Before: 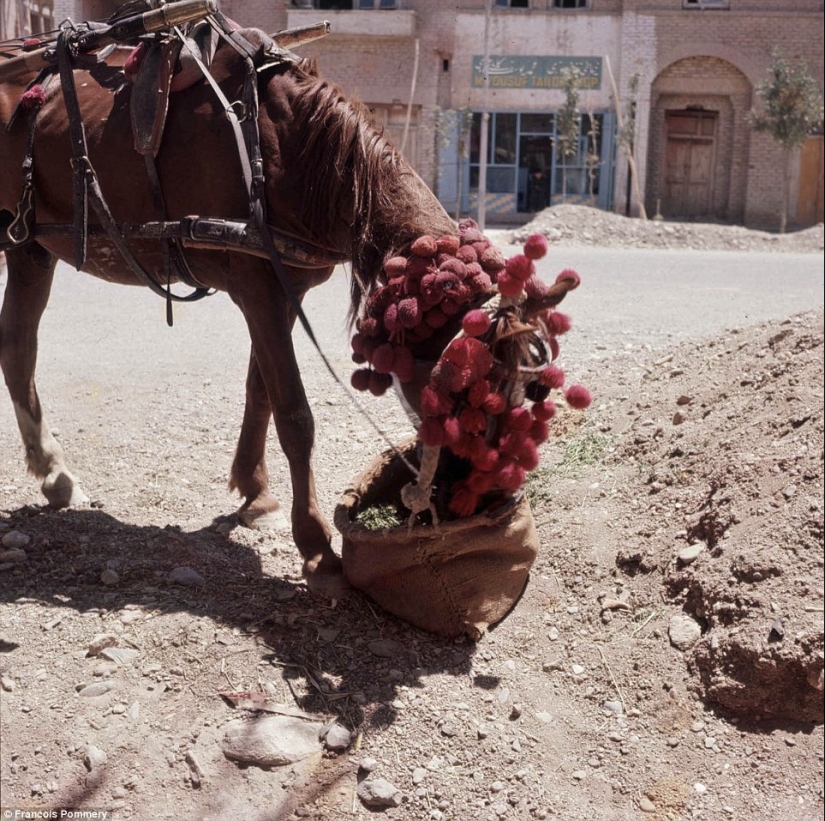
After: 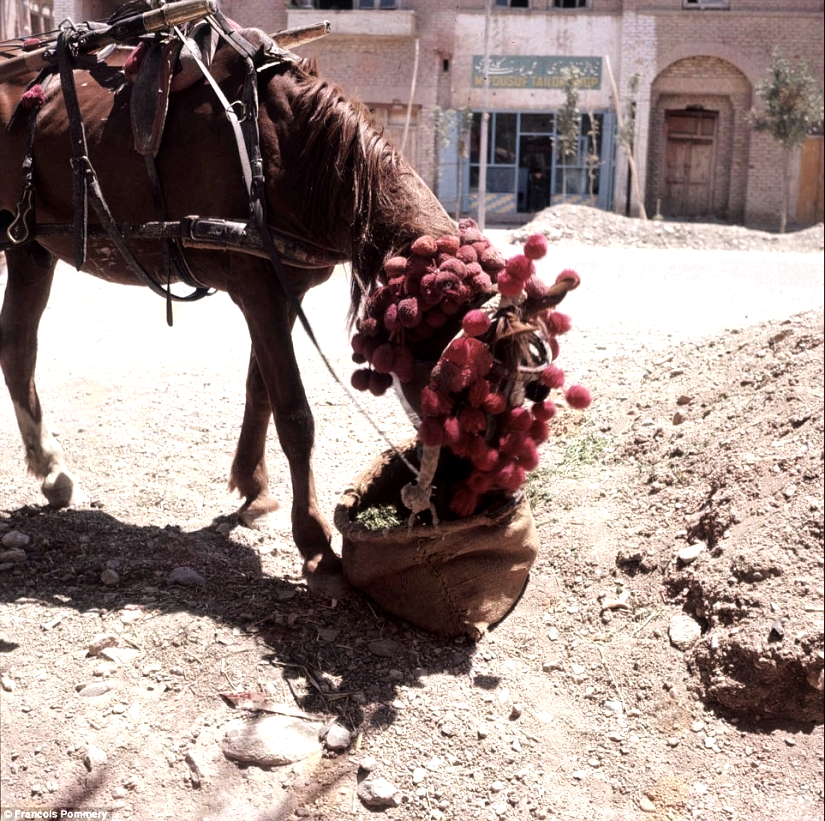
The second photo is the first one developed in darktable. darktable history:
tone equalizer: -8 EV -0.738 EV, -7 EV -0.694 EV, -6 EV -0.597 EV, -5 EV -0.424 EV, -3 EV 0.375 EV, -2 EV 0.6 EV, -1 EV 0.689 EV, +0 EV 0.725 EV, mask exposure compensation -0.501 EV
local contrast: mode bilateral grid, contrast 19, coarseness 50, detail 119%, midtone range 0.2
